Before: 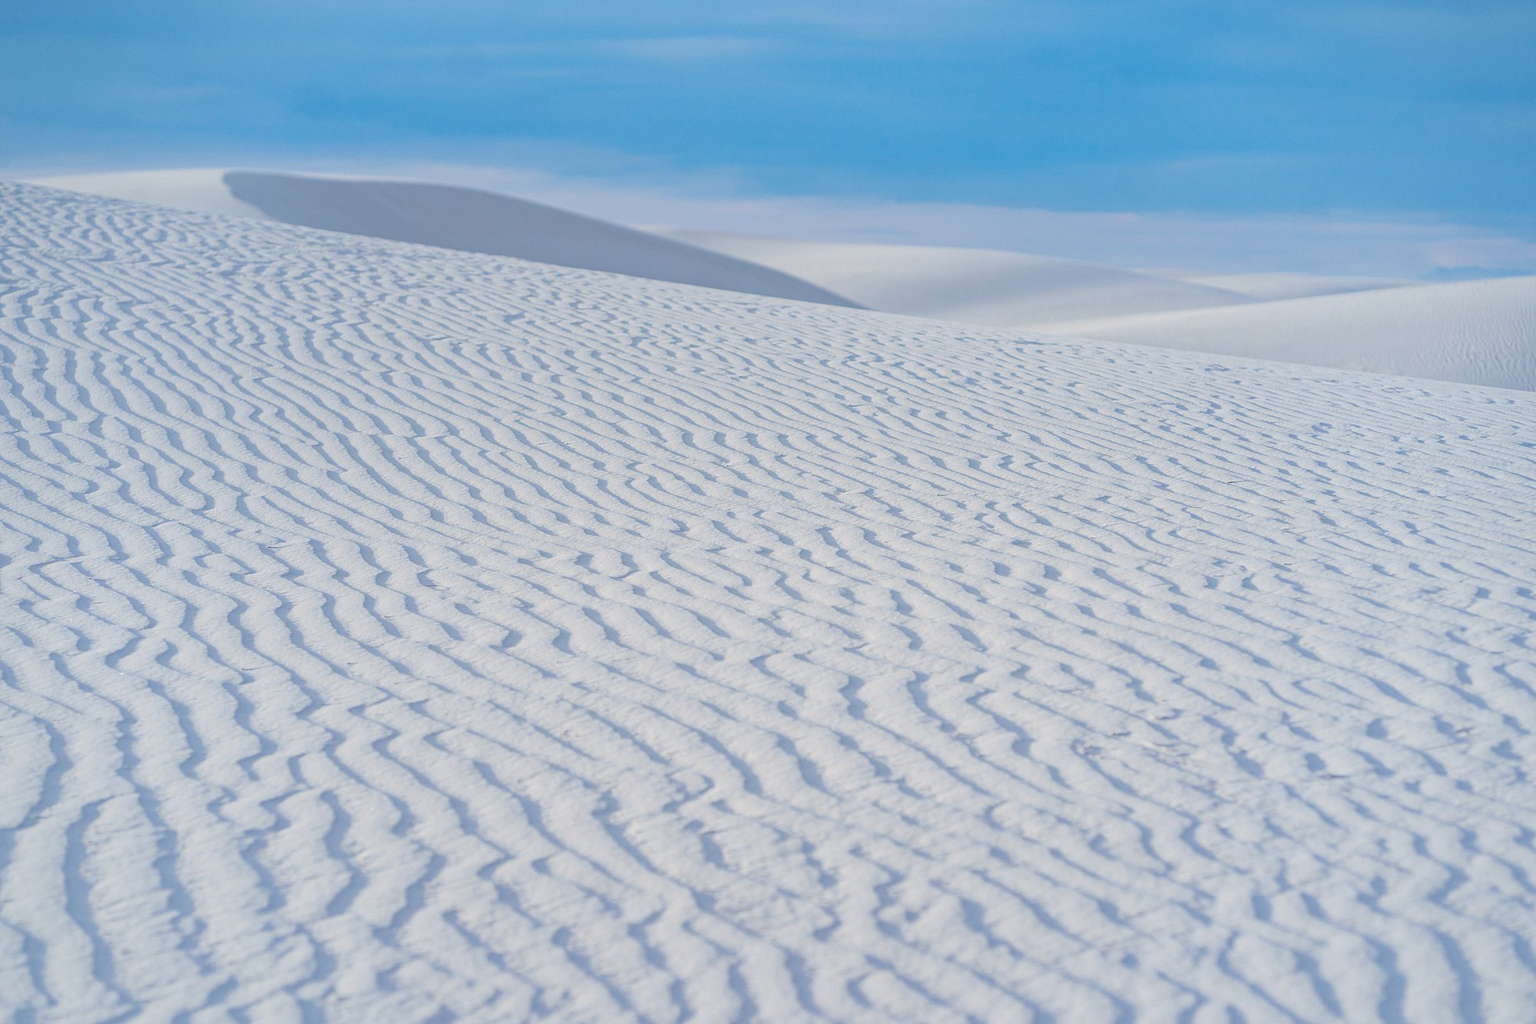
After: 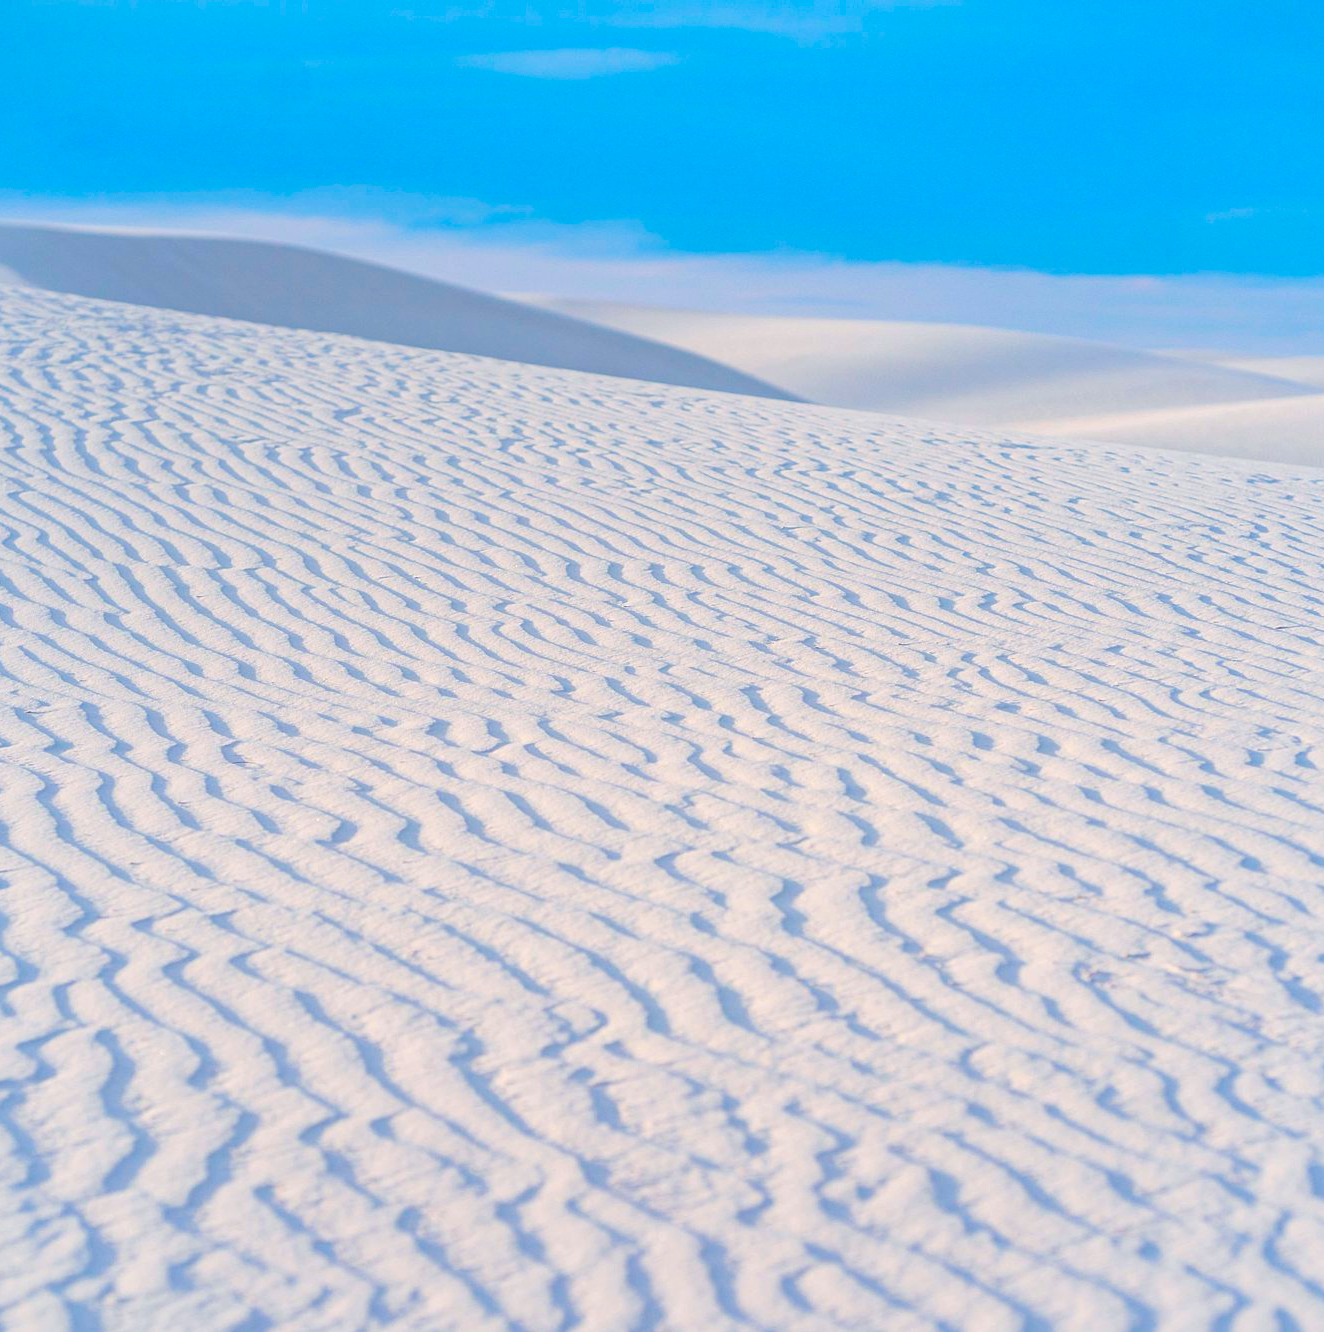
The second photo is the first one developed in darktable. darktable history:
crop and rotate: left 16.146%, right 17.648%
color balance rgb: highlights gain › chroma 2.873%, highlights gain › hue 62.05°, linear chroma grading › global chroma 42.596%, perceptual saturation grading › global saturation 10.459%, perceptual brilliance grading › highlights 7.93%, perceptual brilliance grading › mid-tones 2.966%, perceptual brilliance grading › shadows 2.215%, global vibrance 20%
